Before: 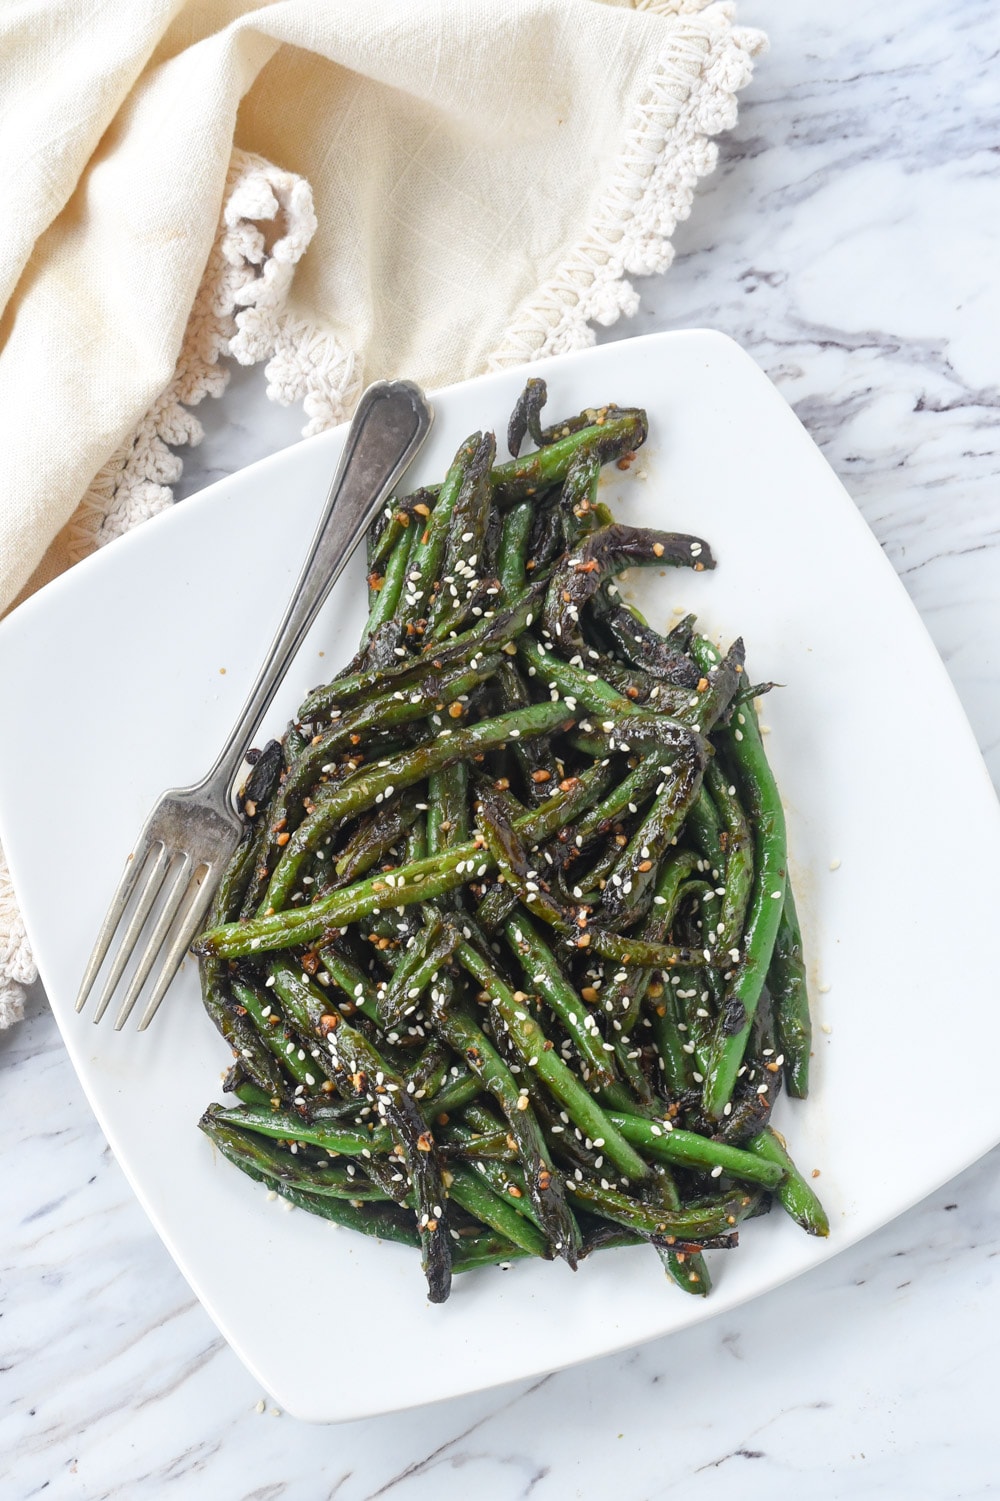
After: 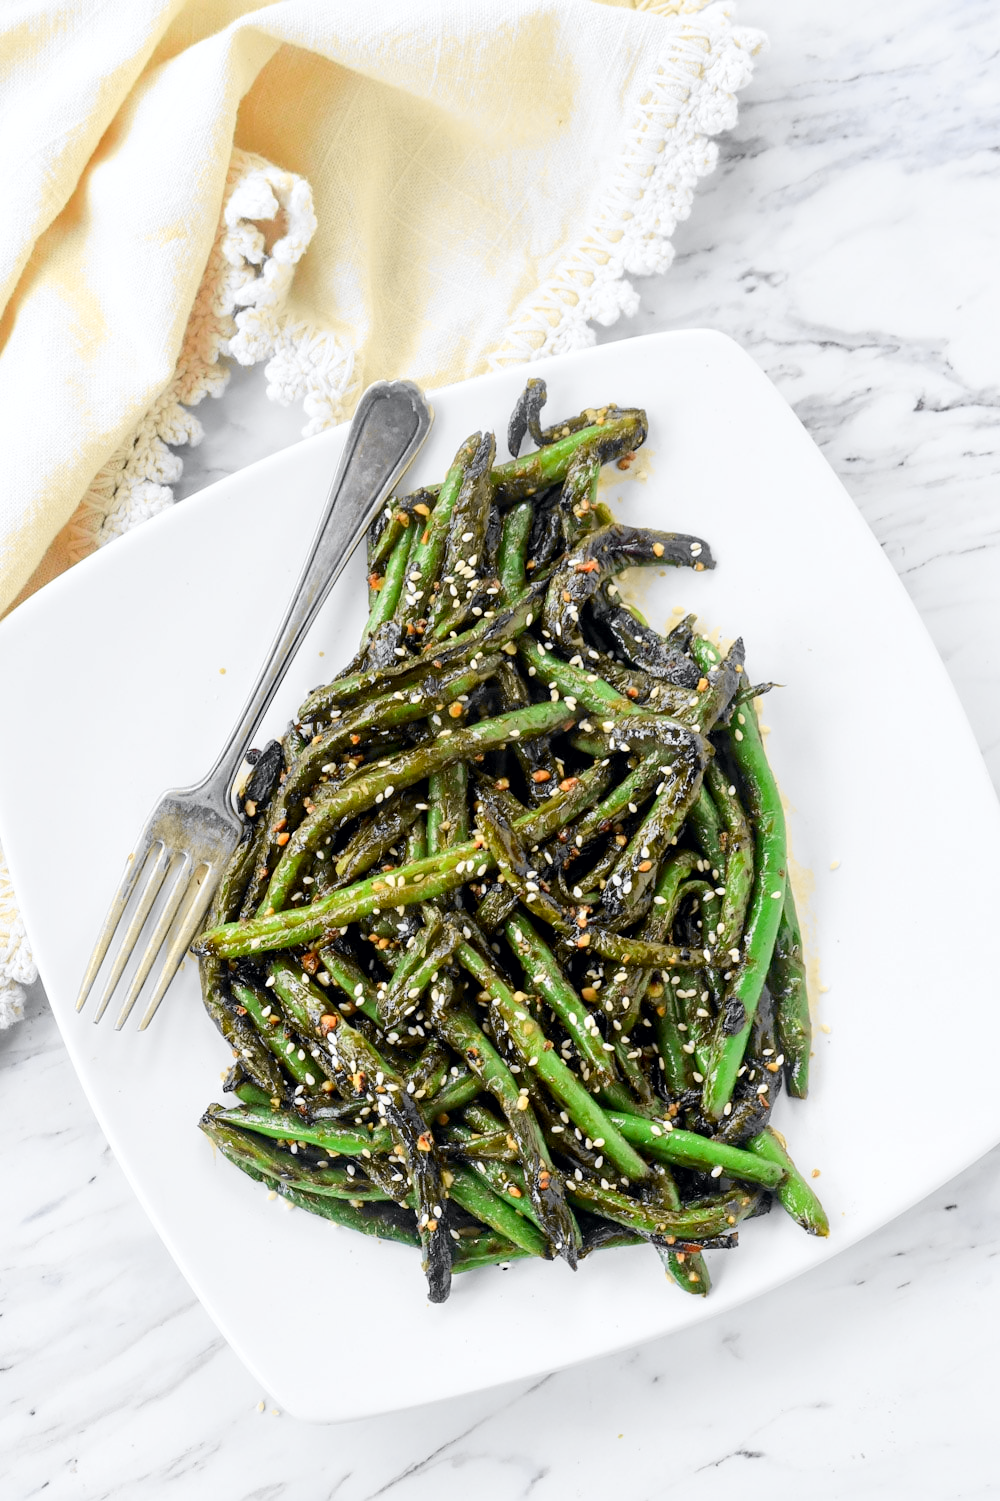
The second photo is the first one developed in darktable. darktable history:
contrast brightness saturation: contrast 0.049, brightness 0.06, saturation 0.014
tone curve: curves: ch0 [(0, 0) (0.071, 0.047) (0.266, 0.26) (0.483, 0.554) (0.753, 0.811) (1, 0.983)]; ch1 [(0, 0) (0.346, 0.307) (0.408, 0.387) (0.463, 0.465) (0.482, 0.493) (0.502, 0.5) (0.517, 0.502) (0.55, 0.548) (0.597, 0.61) (0.651, 0.698) (1, 1)]; ch2 [(0, 0) (0.346, 0.34) (0.434, 0.46) (0.485, 0.494) (0.5, 0.494) (0.517, 0.506) (0.526, 0.545) (0.583, 0.61) (0.625, 0.659) (1, 1)], color space Lab, independent channels, preserve colors none
exposure: black level correction 0.009, exposure 0.112 EV, compensate highlight preservation false
